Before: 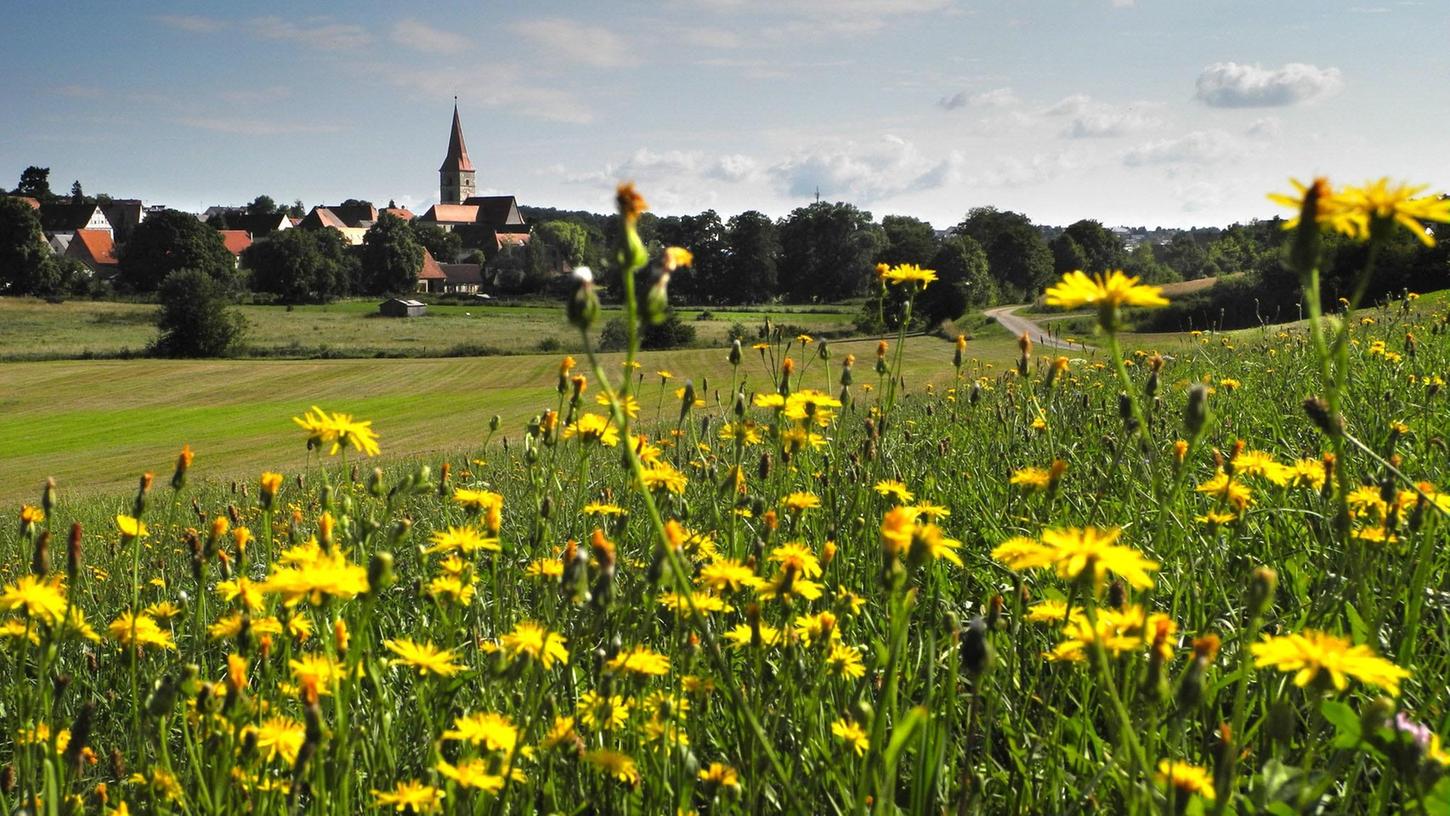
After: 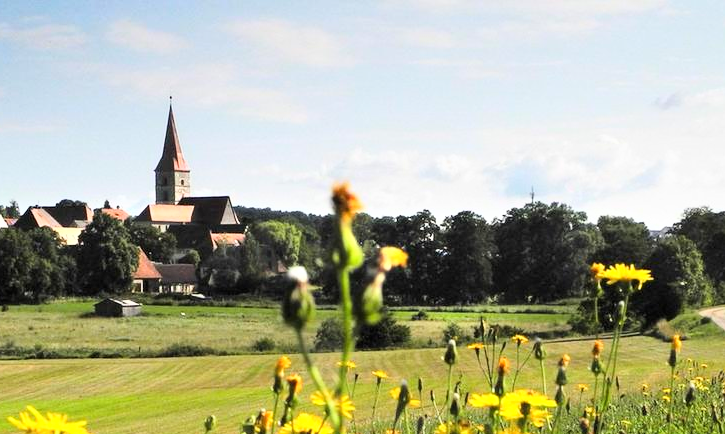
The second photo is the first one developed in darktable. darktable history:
base curve: curves: ch0 [(0, 0) (0.005, 0.002) (0.15, 0.3) (0.4, 0.7) (0.75, 0.95) (1, 1)]
crop: left 19.684%, right 30.283%, bottom 46.691%
